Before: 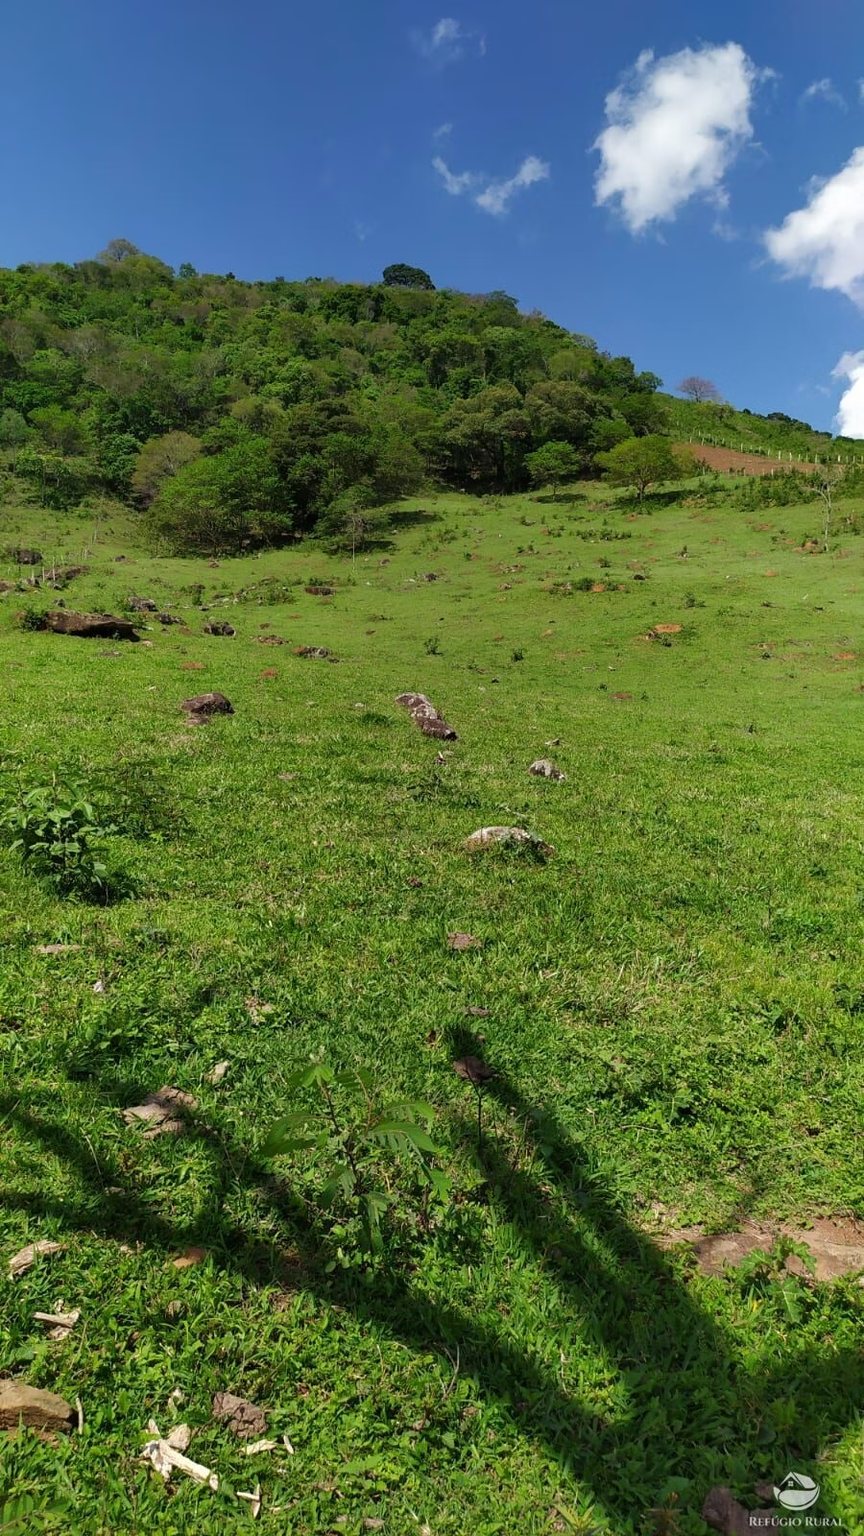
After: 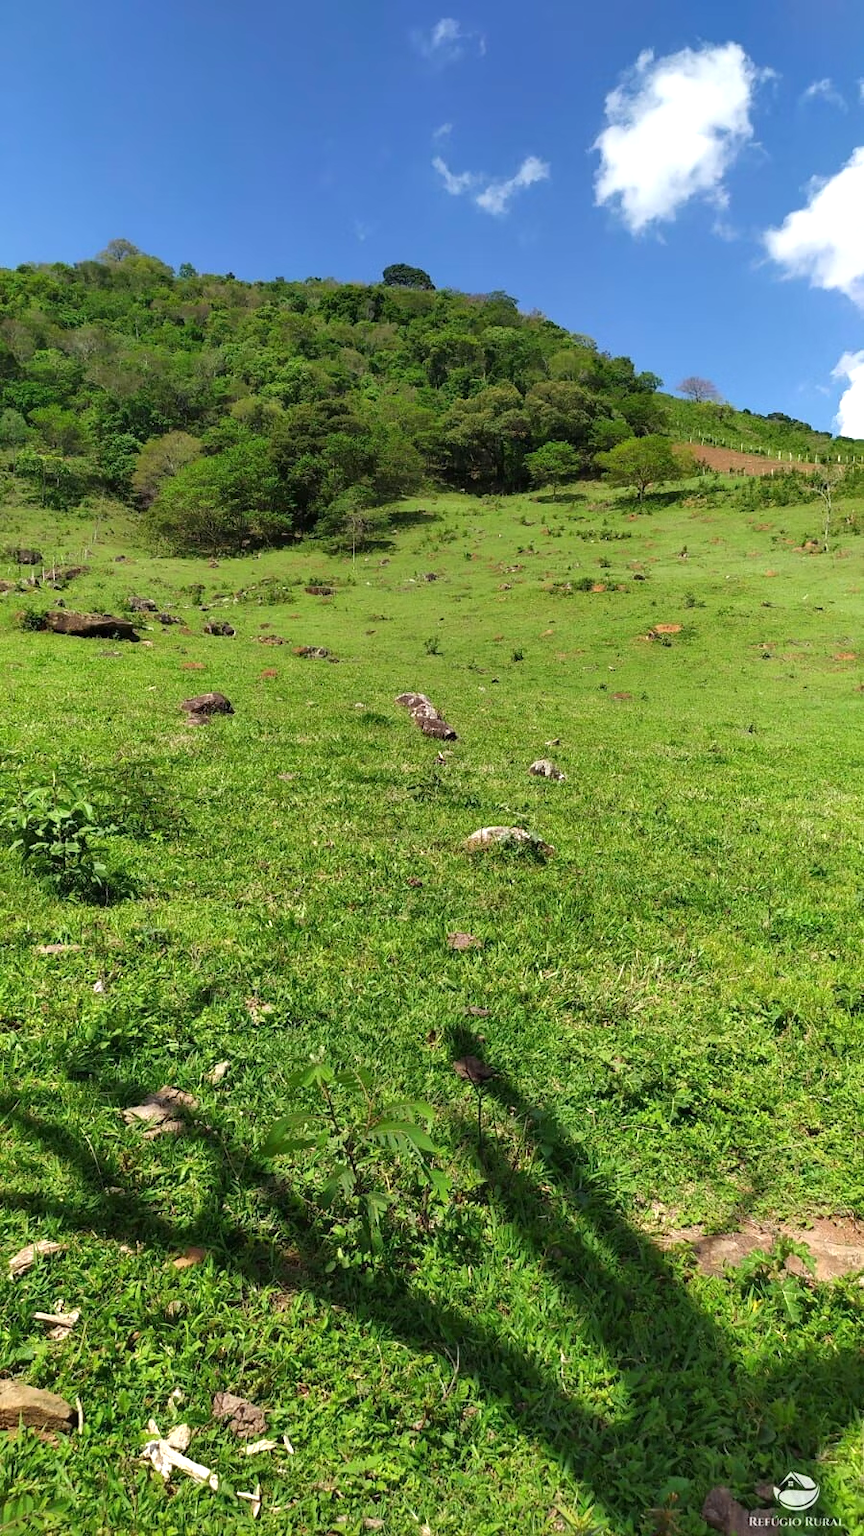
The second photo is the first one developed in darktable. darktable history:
exposure: exposure 0.584 EV, compensate highlight preservation false
